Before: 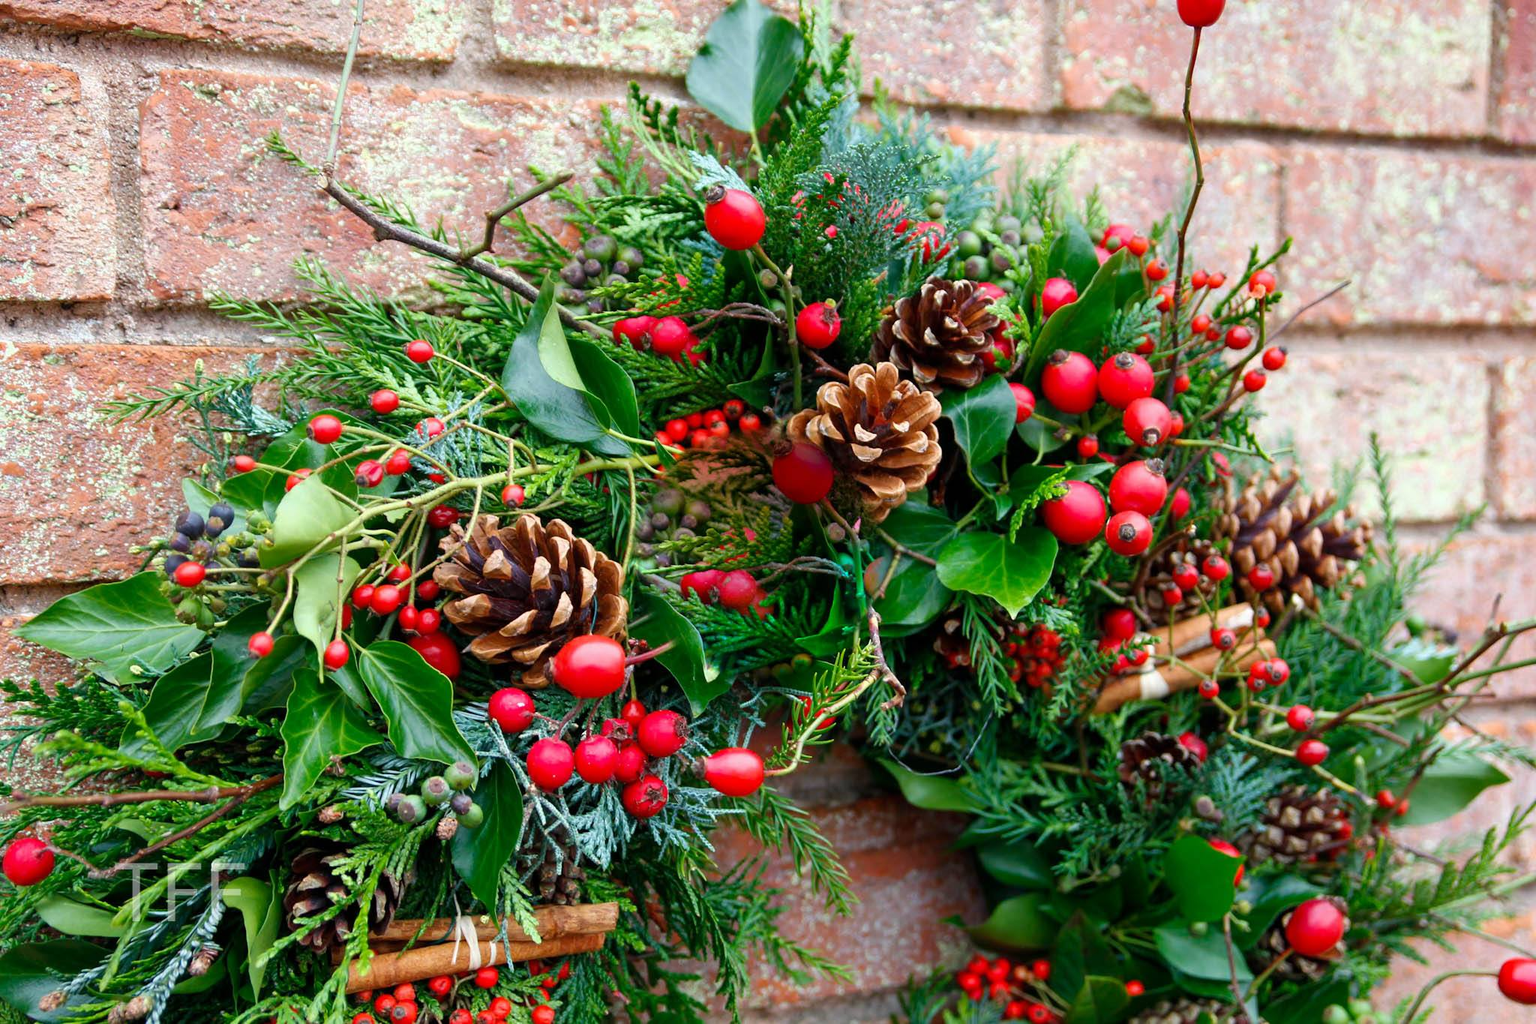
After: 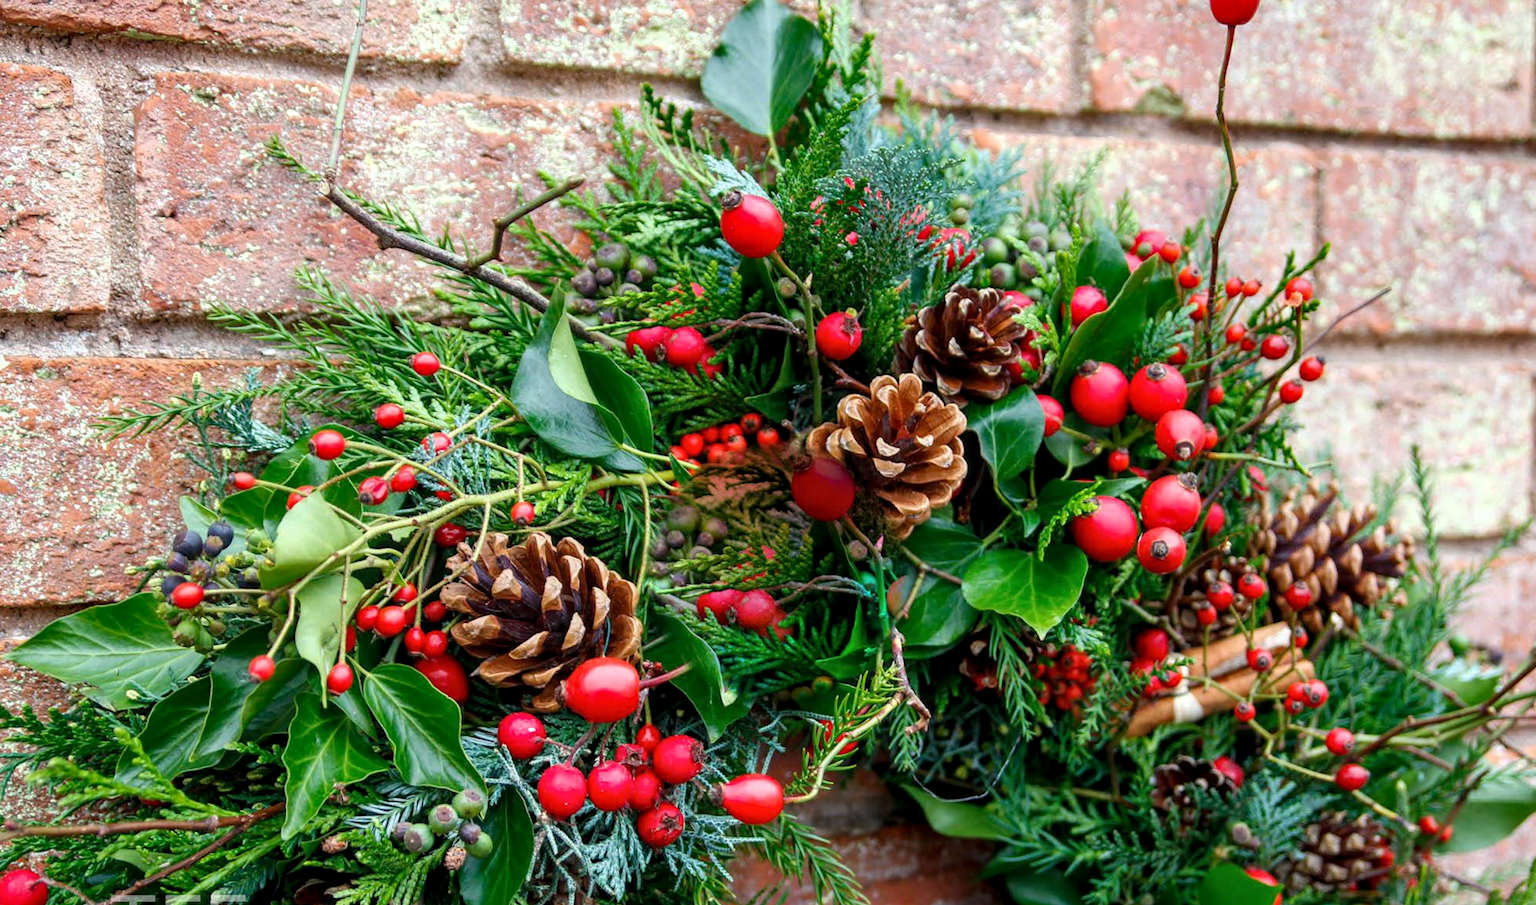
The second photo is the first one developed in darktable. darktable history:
local contrast: on, module defaults
crop and rotate: angle 0.157°, left 0.384%, right 2.743%, bottom 14.301%
